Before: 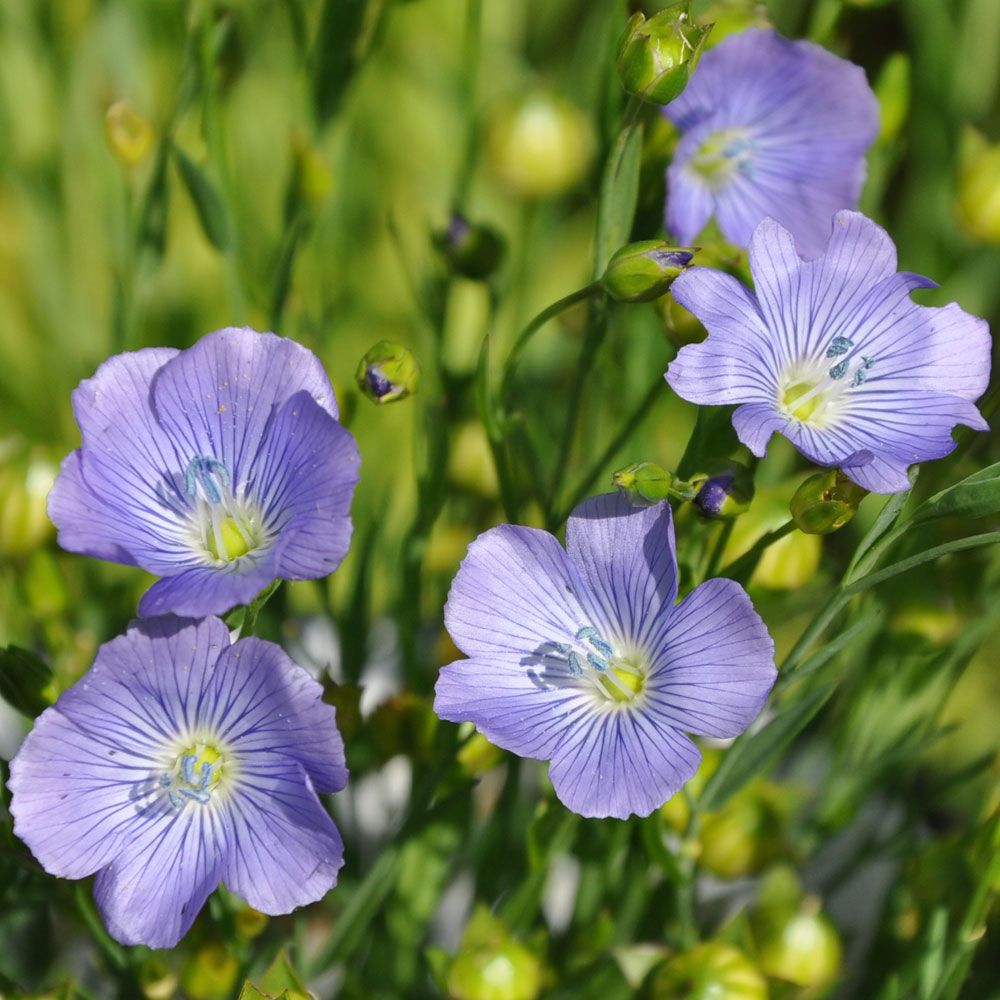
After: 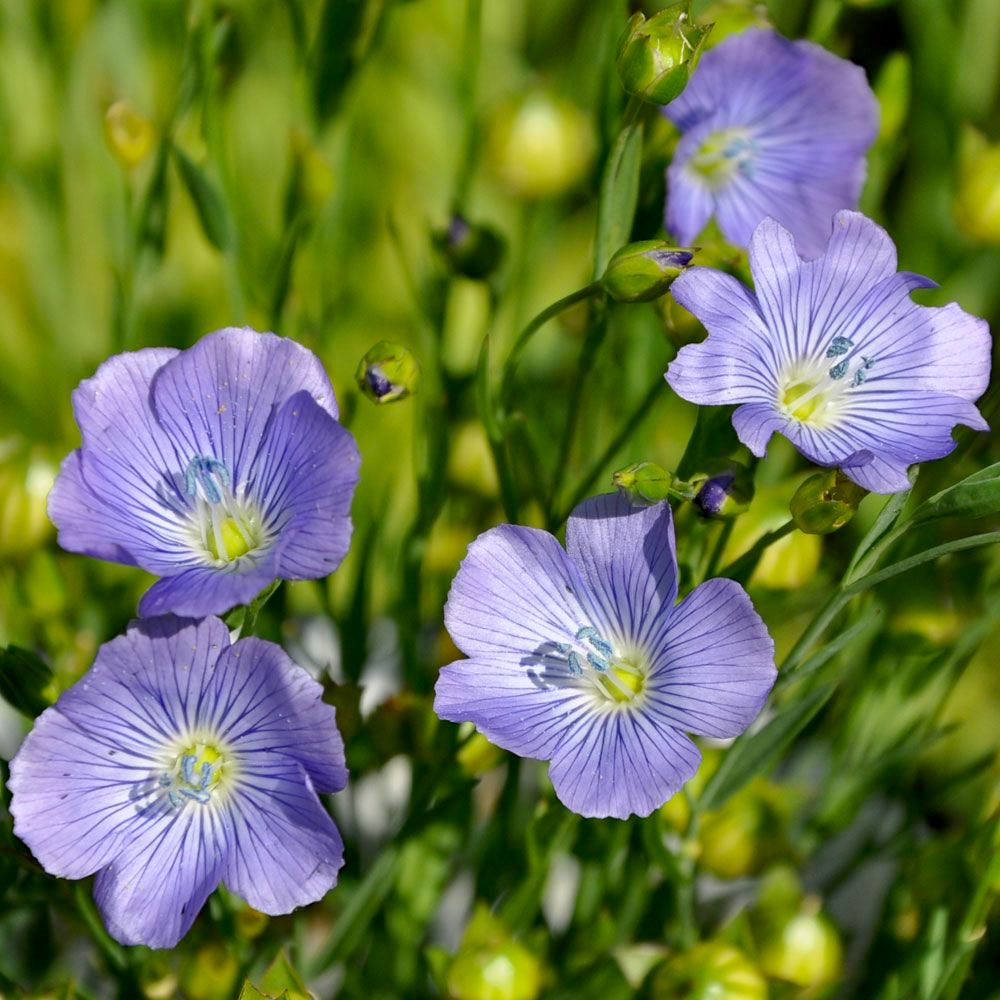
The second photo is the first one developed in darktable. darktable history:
haze removal: compatibility mode true, adaptive false
exposure: black level correction 0.007, compensate highlight preservation false
